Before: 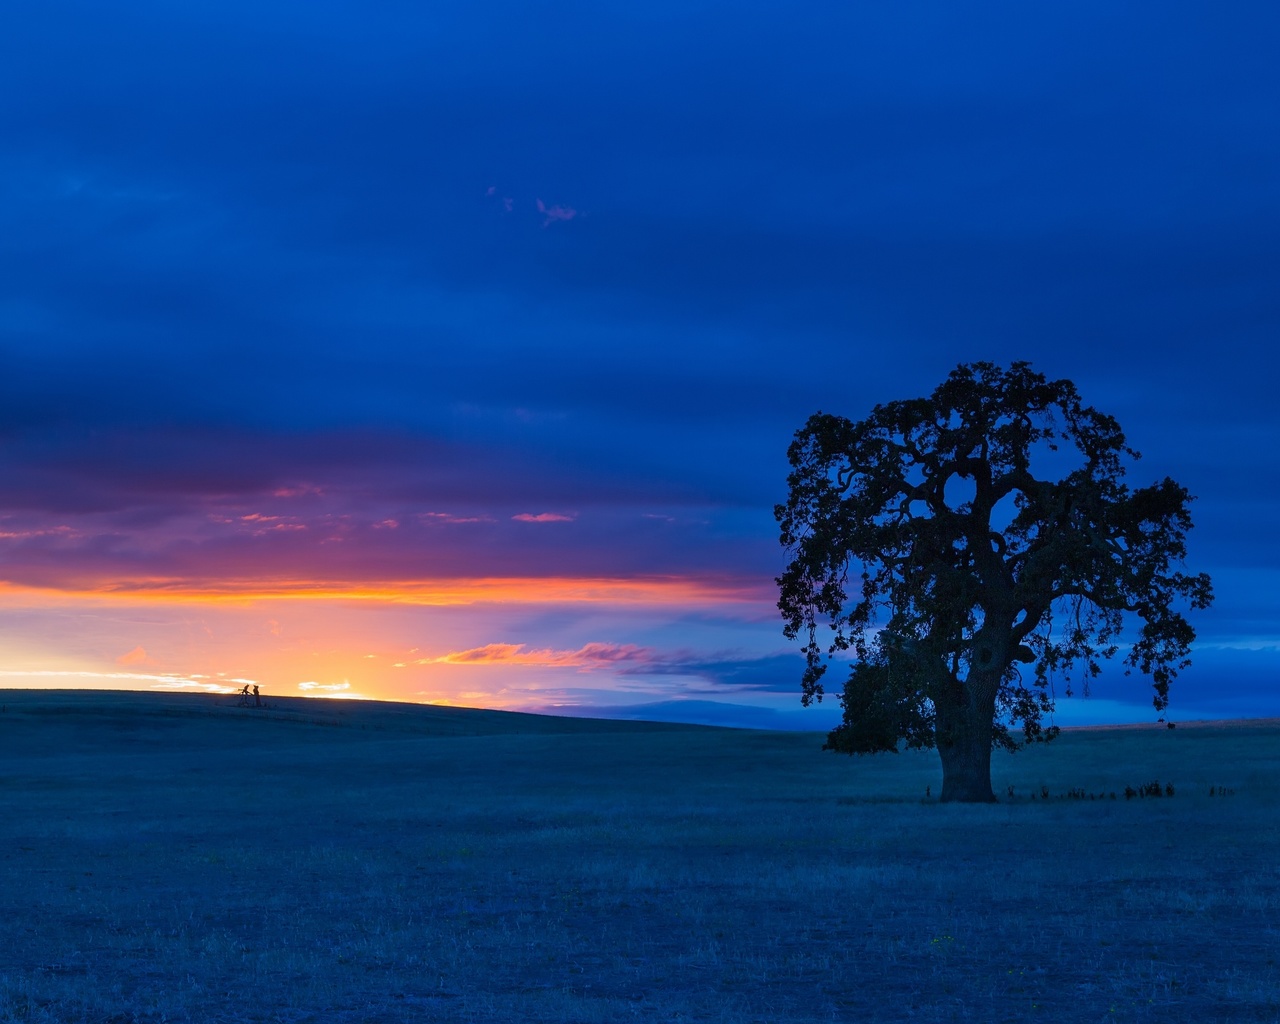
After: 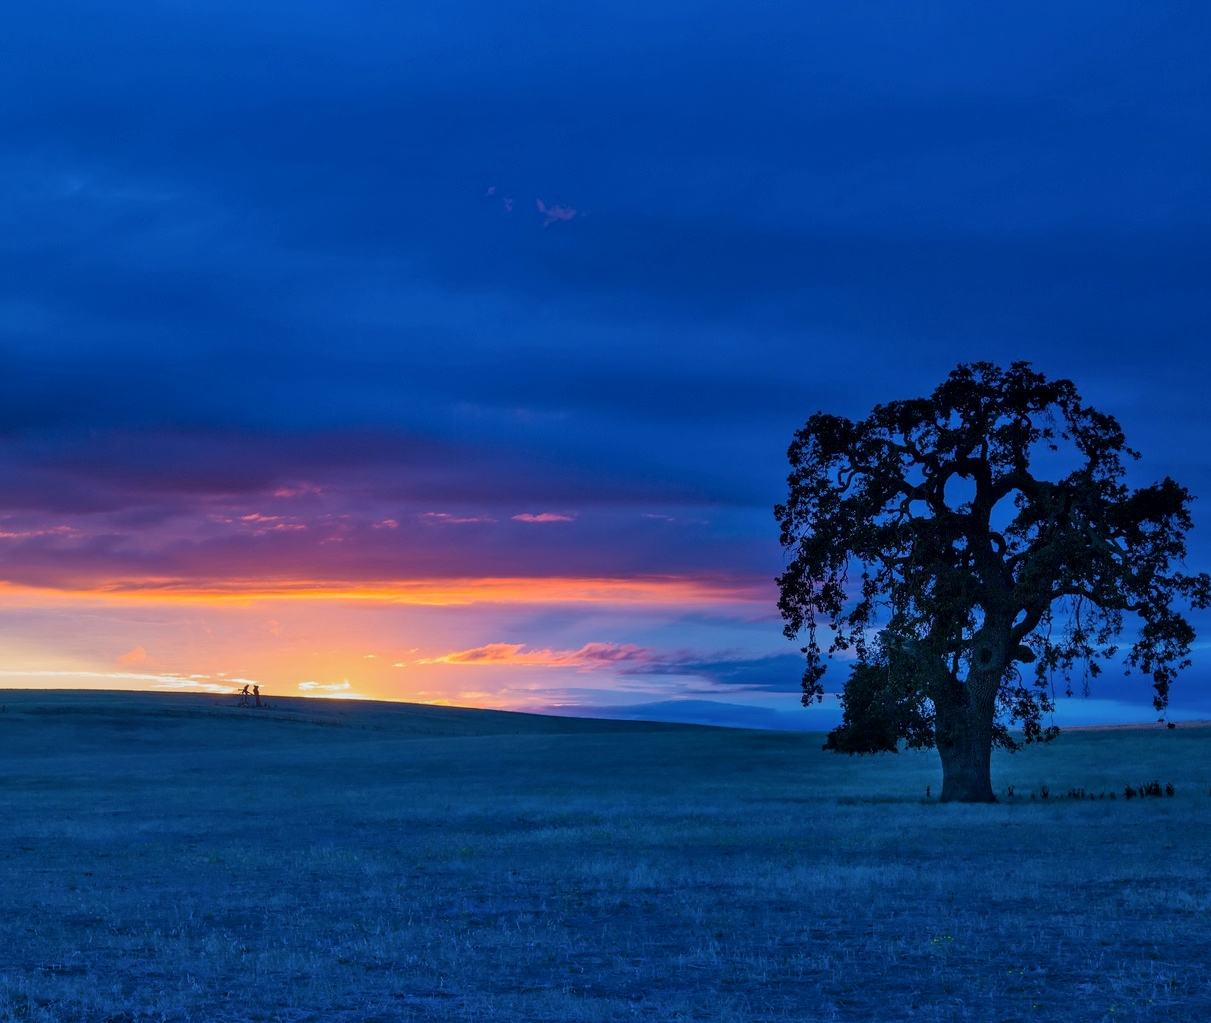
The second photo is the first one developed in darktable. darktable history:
tone curve: curves: ch0 [(0, 0.021) (0.049, 0.044) (0.152, 0.14) (0.328, 0.377) (0.473, 0.543) (0.641, 0.705) (0.85, 0.894) (1, 0.969)]; ch1 [(0, 0) (0.302, 0.331) (0.433, 0.432) (0.472, 0.47) (0.502, 0.503) (0.527, 0.521) (0.564, 0.58) (0.614, 0.626) (0.677, 0.701) (0.859, 0.885) (1, 1)]; ch2 [(0, 0) (0.33, 0.301) (0.447, 0.44) (0.487, 0.496) (0.502, 0.516) (0.535, 0.563) (0.565, 0.593) (0.608, 0.638) (1, 1)]
local contrast: on, module defaults
tone equalizer: -8 EV -0.017 EV, -7 EV 0.032 EV, -6 EV -0.006 EV, -5 EV 0.009 EV, -4 EV -0.036 EV, -3 EV -0.229 EV, -2 EV -0.655 EV, -1 EV -0.988 EV, +0 EV -0.942 EV
crop and rotate: left 0%, right 5.372%
exposure: black level correction 0, exposure 0.499 EV, compensate exposure bias true, compensate highlight preservation false
